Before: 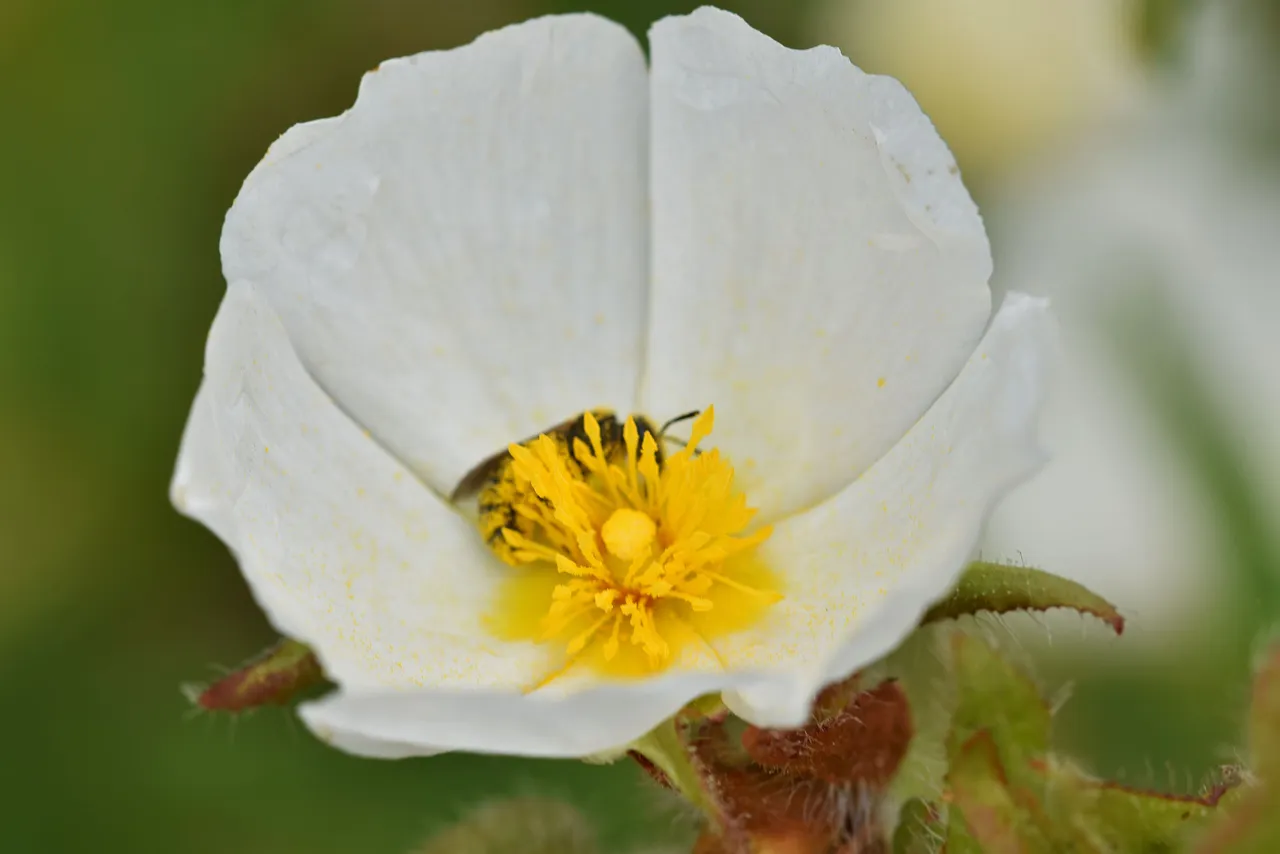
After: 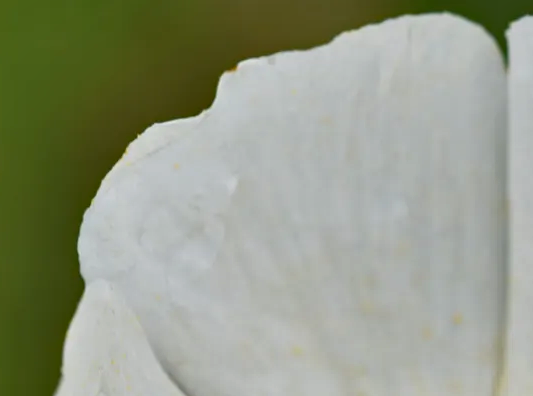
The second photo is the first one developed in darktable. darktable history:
haze removal: compatibility mode true
shadows and highlights: soften with gaussian
tone equalizer: on, module defaults
crop and rotate: left 11.137%, top 0.076%, right 47.198%, bottom 53.469%
